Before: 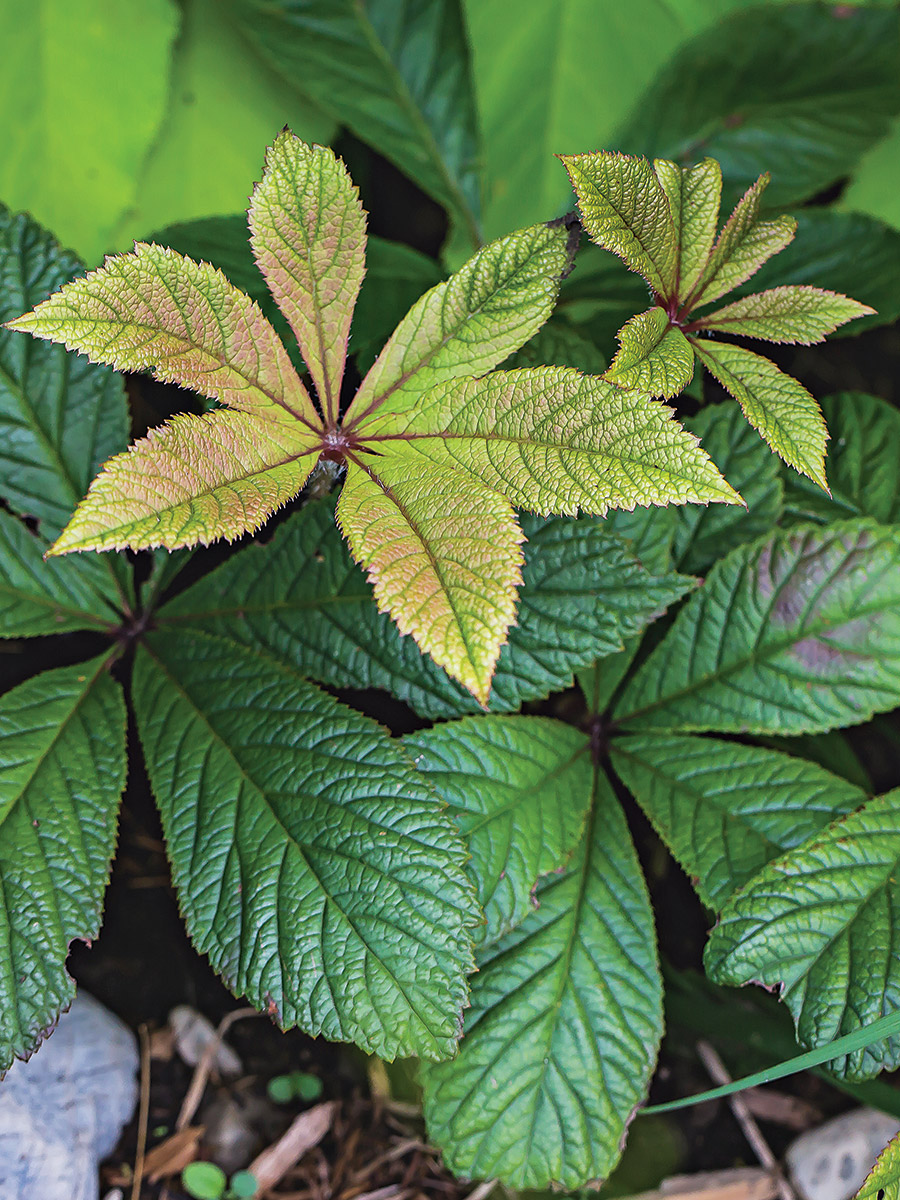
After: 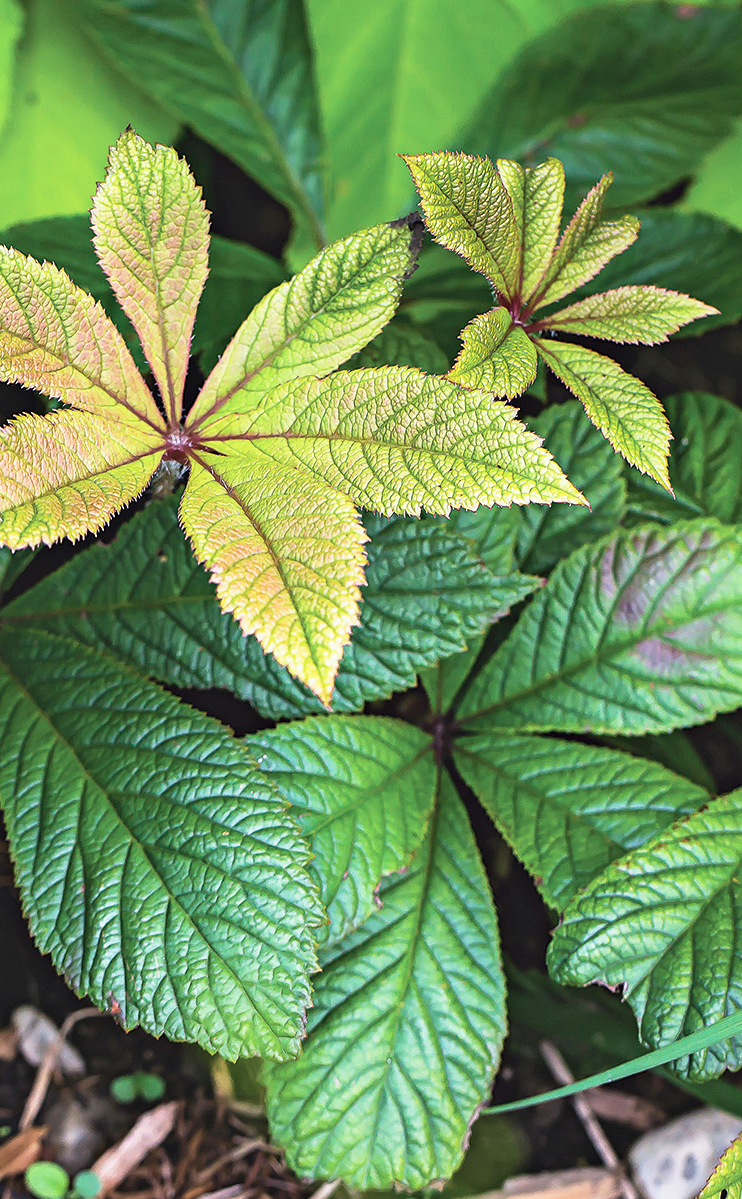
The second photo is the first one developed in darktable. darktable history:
crop: left 17.451%, bottom 0.021%
base curve: curves: ch0 [(0, 0) (0.557, 0.834) (1, 1)], preserve colors none
